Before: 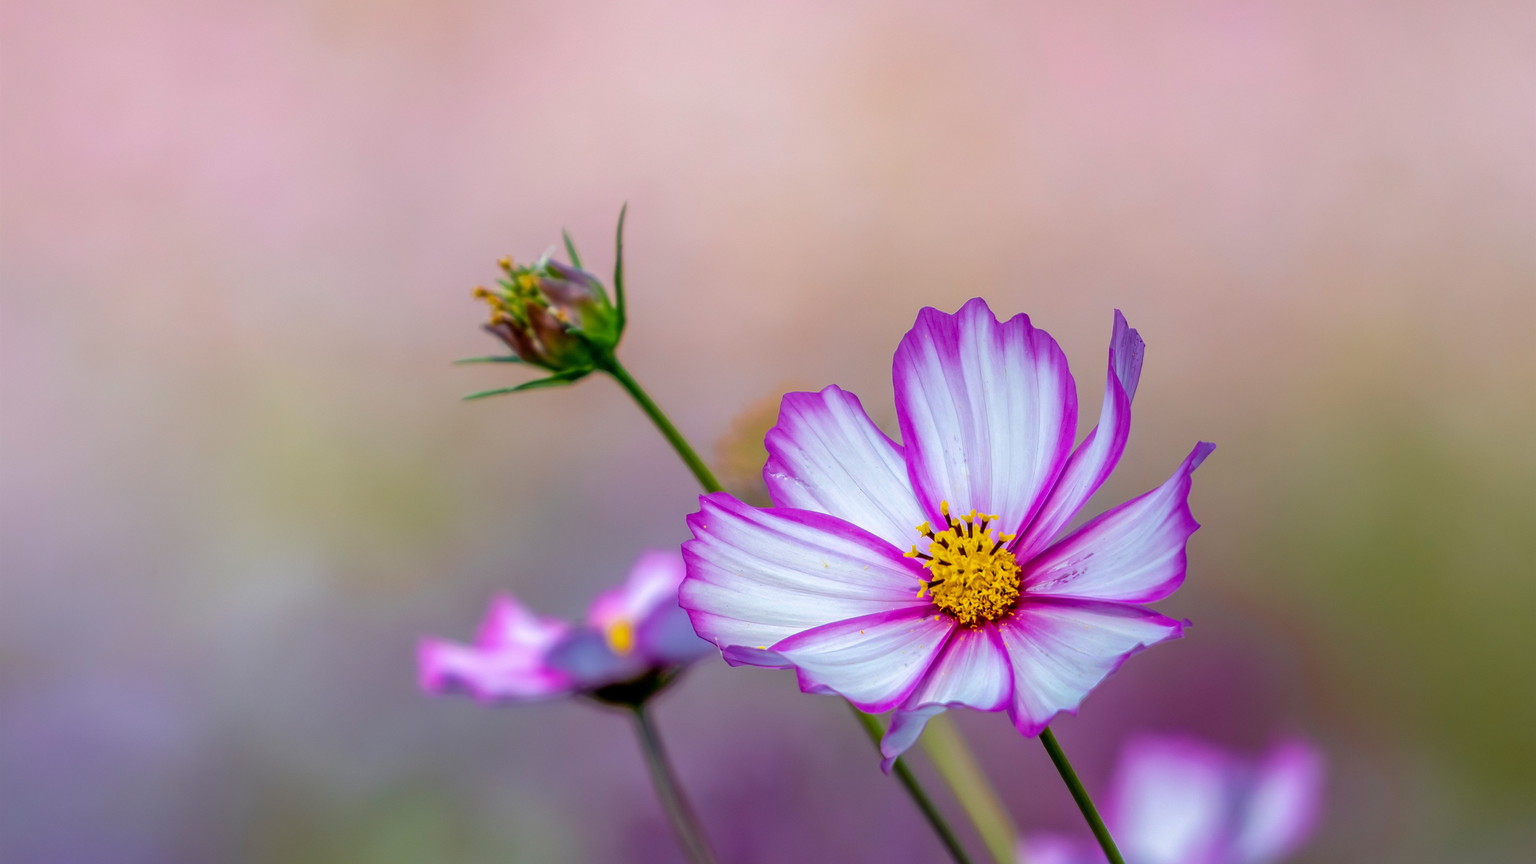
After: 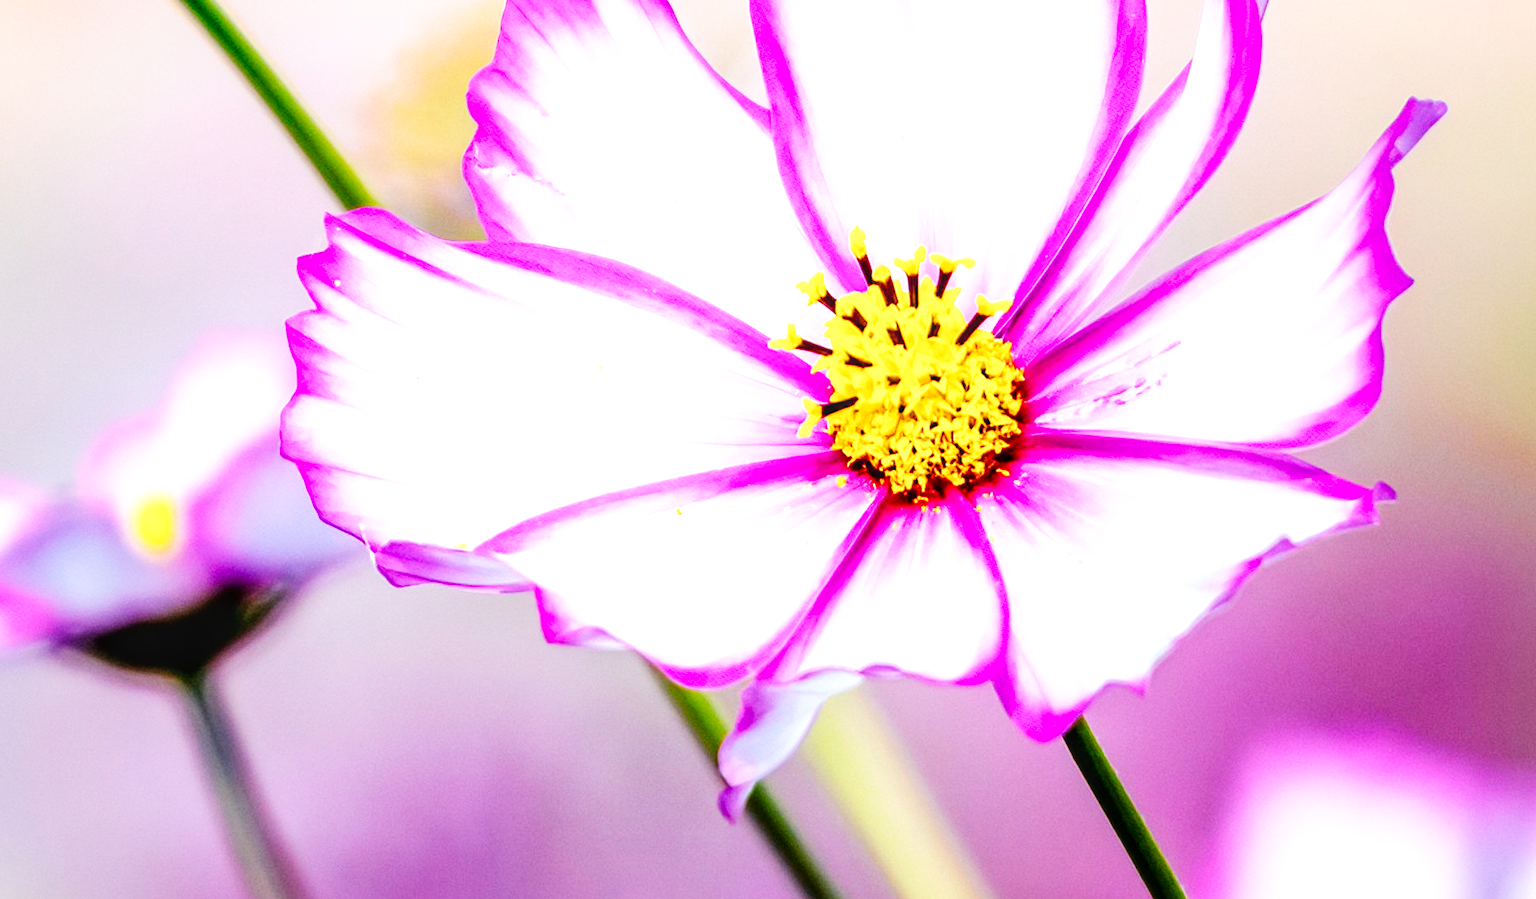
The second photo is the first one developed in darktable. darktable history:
base curve: curves: ch0 [(0, 0) (0.007, 0.004) (0.027, 0.03) (0.046, 0.07) (0.207, 0.54) (0.442, 0.872) (0.673, 0.972) (1, 1)], preserve colors none
local contrast: on, module defaults
crop: left 35.795%, top 45.912%, right 18.137%, bottom 6.161%
tone equalizer: -8 EV -0.777 EV, -7 EV -0.733 EV, -6 EV -0.611 EV, -5 EV -0.407 EV, -3 EV 0.393 EV, -2 EV 0.6 EV, -1 EV 0.699 EV, +0 EV 0.757 EV, mask exposure compensation -0.501 EV
